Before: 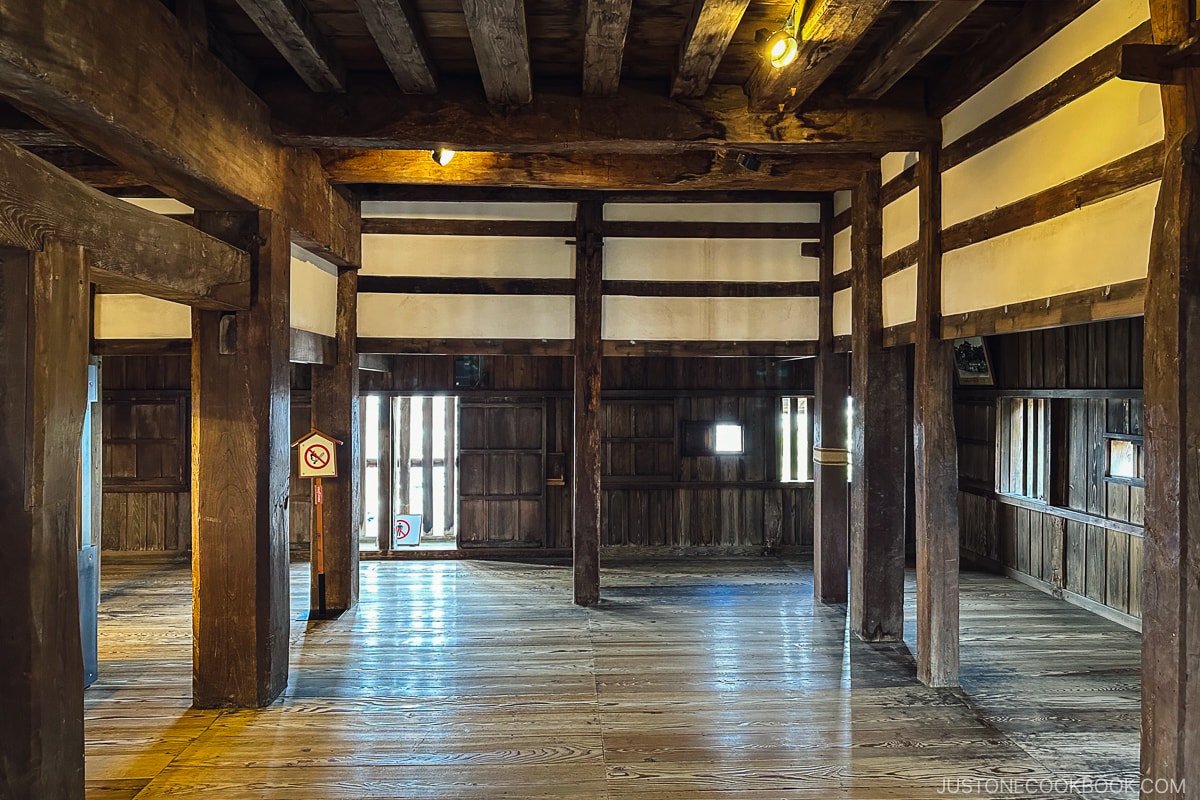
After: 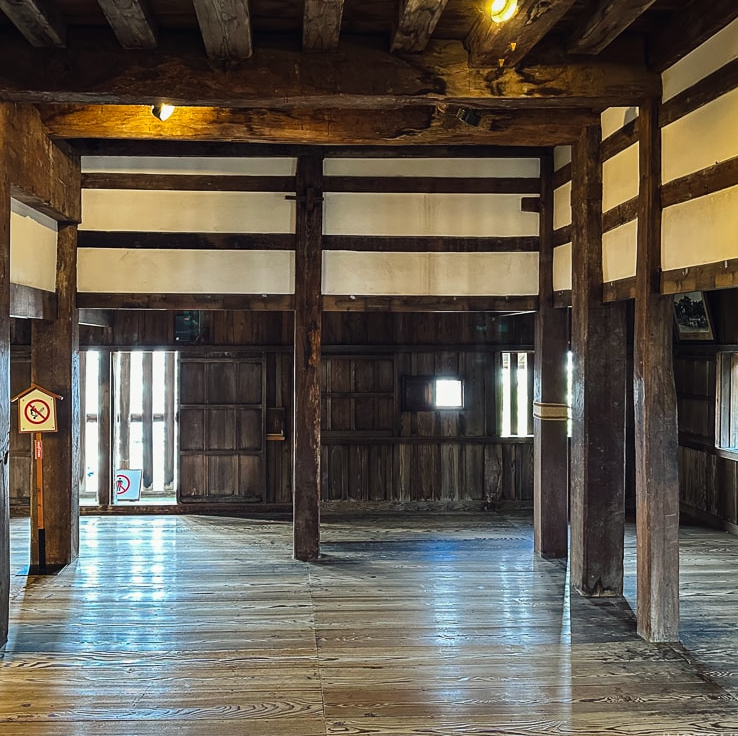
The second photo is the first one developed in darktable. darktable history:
crop and rotate: left 23.387%, top 5.628%, right 15.057%, bottom 2.351%
